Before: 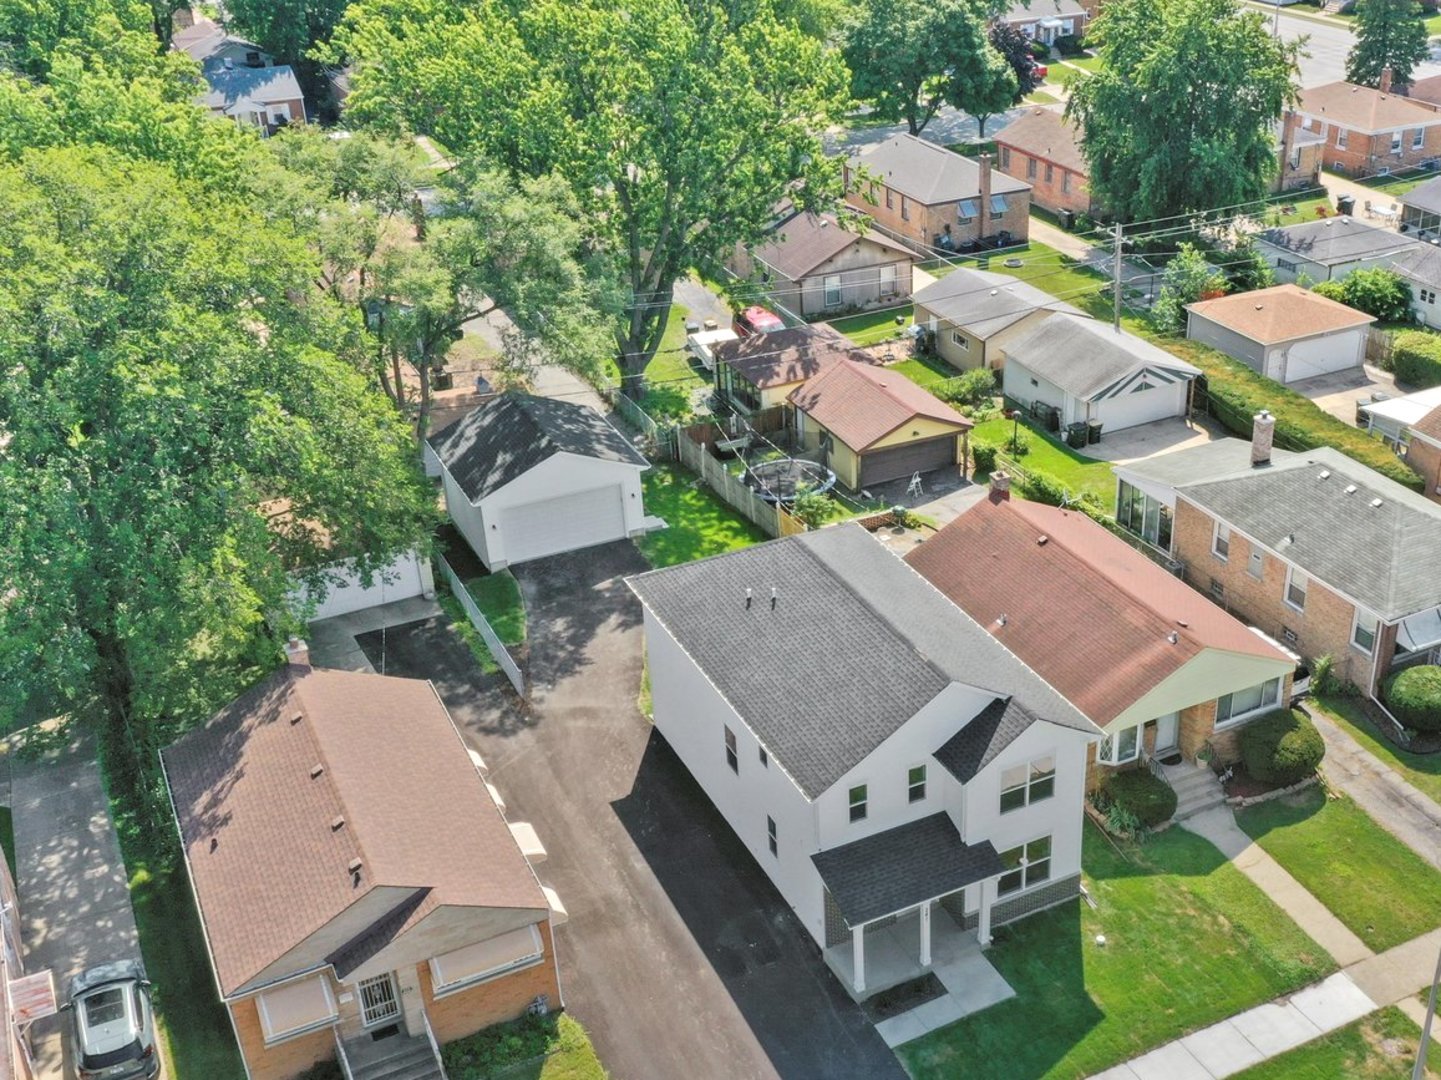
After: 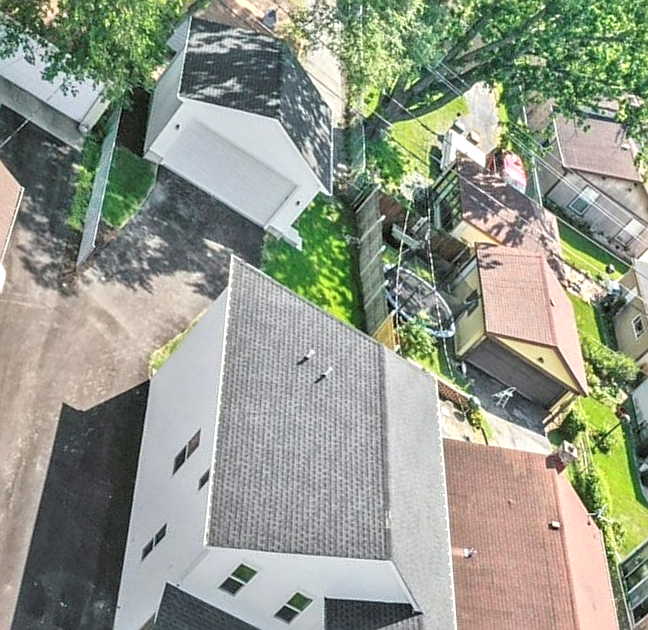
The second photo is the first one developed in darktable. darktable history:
color zones: curves: ch0 [(0, 0.5) (0.143, 0.52) (0.286, 0.5) (0.429, 0.5) (0.571, 0.5) (0.714, 0.5) (0.857, 0.5) (1, 0.5)]; ch1 [(0, 0.489) (0.155, 0.45) (0.286, 0.466) (0.429, 0.5) (0.571, 0.5) (0.714, 0.5) (0.857, 0.5) (1, 0.489)]
local contrast: on, module defaults
exposure: exposure 0.375 EV, compensate highlight preservation false
crop and rotate: angle -45.23°, top 16.148%, right 0.99%, bottom 11.649%
sharpen: on, module defaults
